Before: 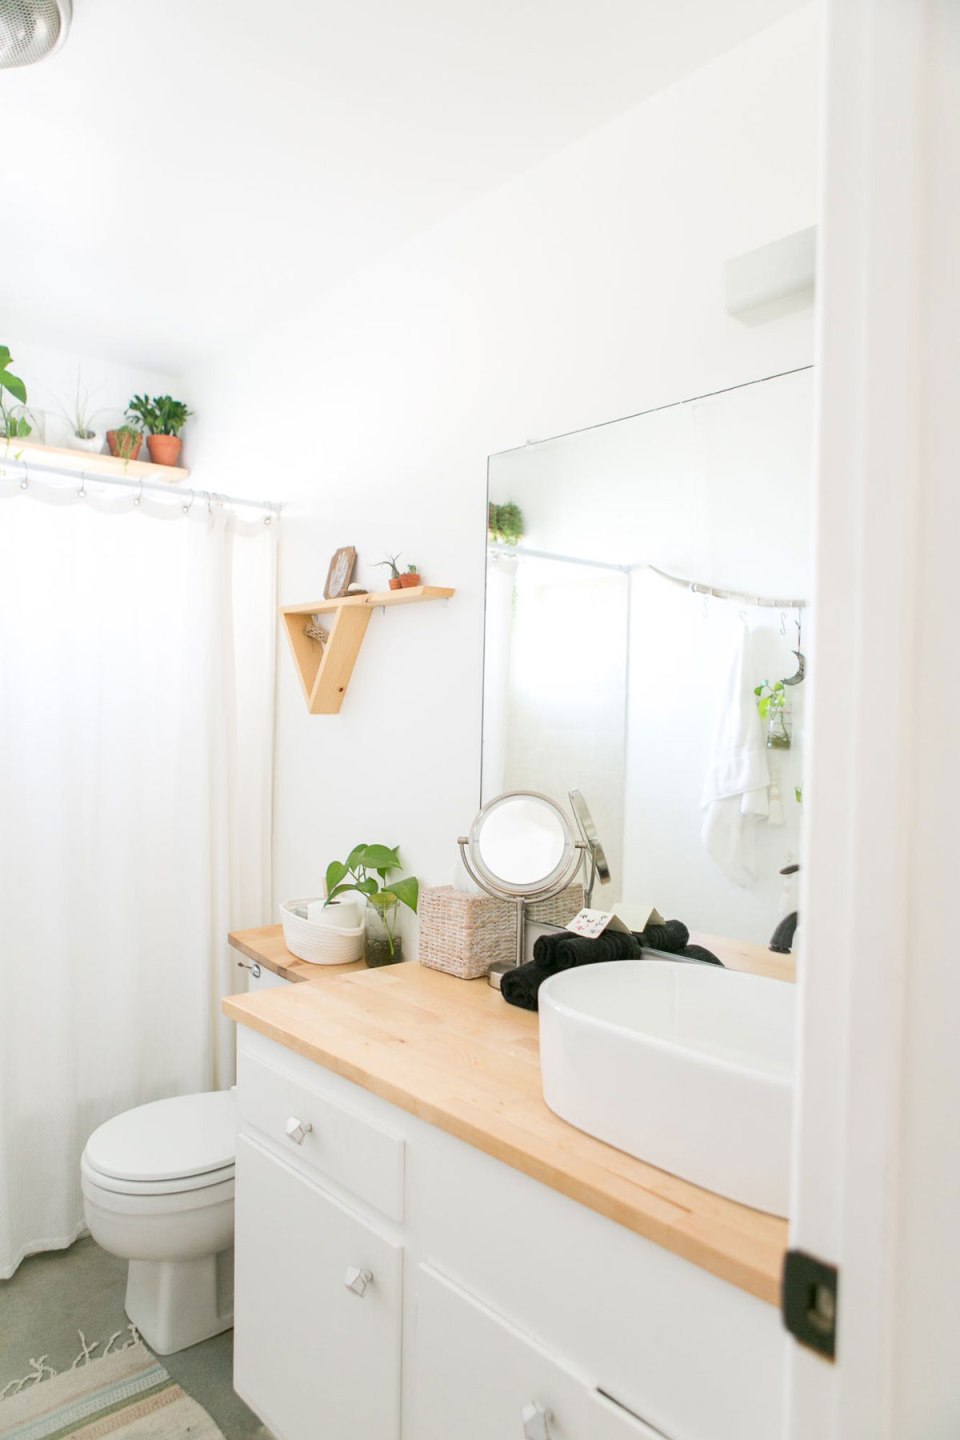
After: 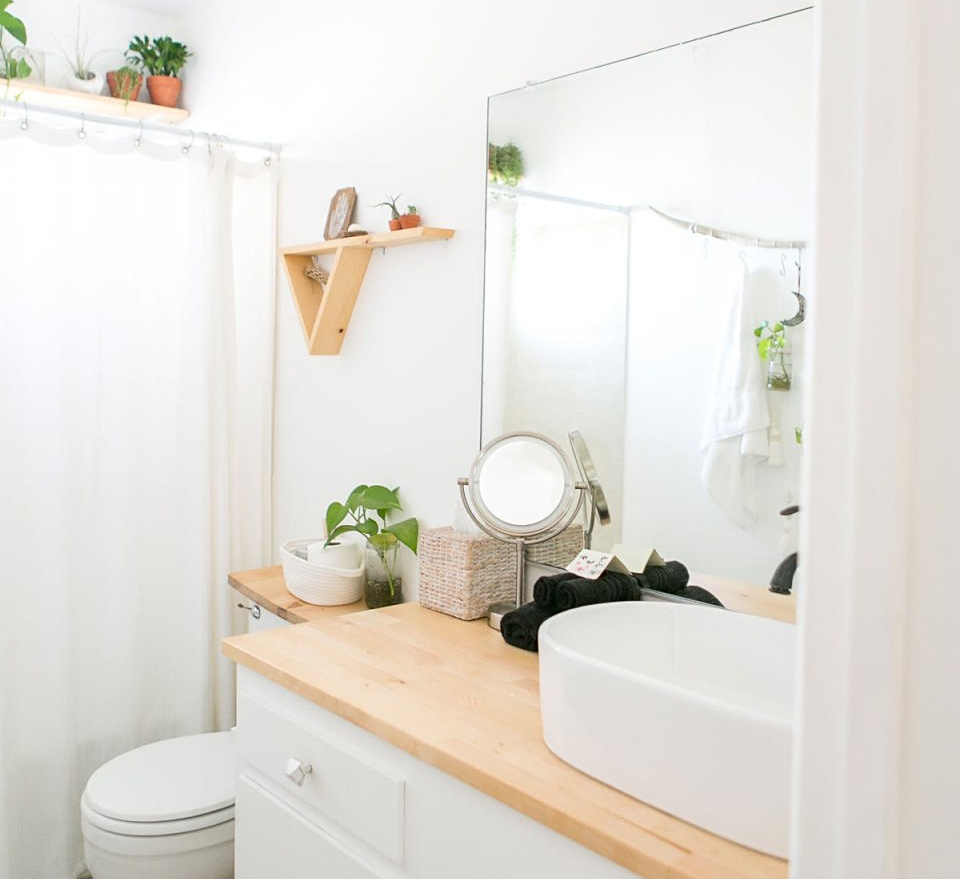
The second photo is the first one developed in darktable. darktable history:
sharpen: amount 0.215
crop and rotate: top 24.97%, bottom 13.948%
